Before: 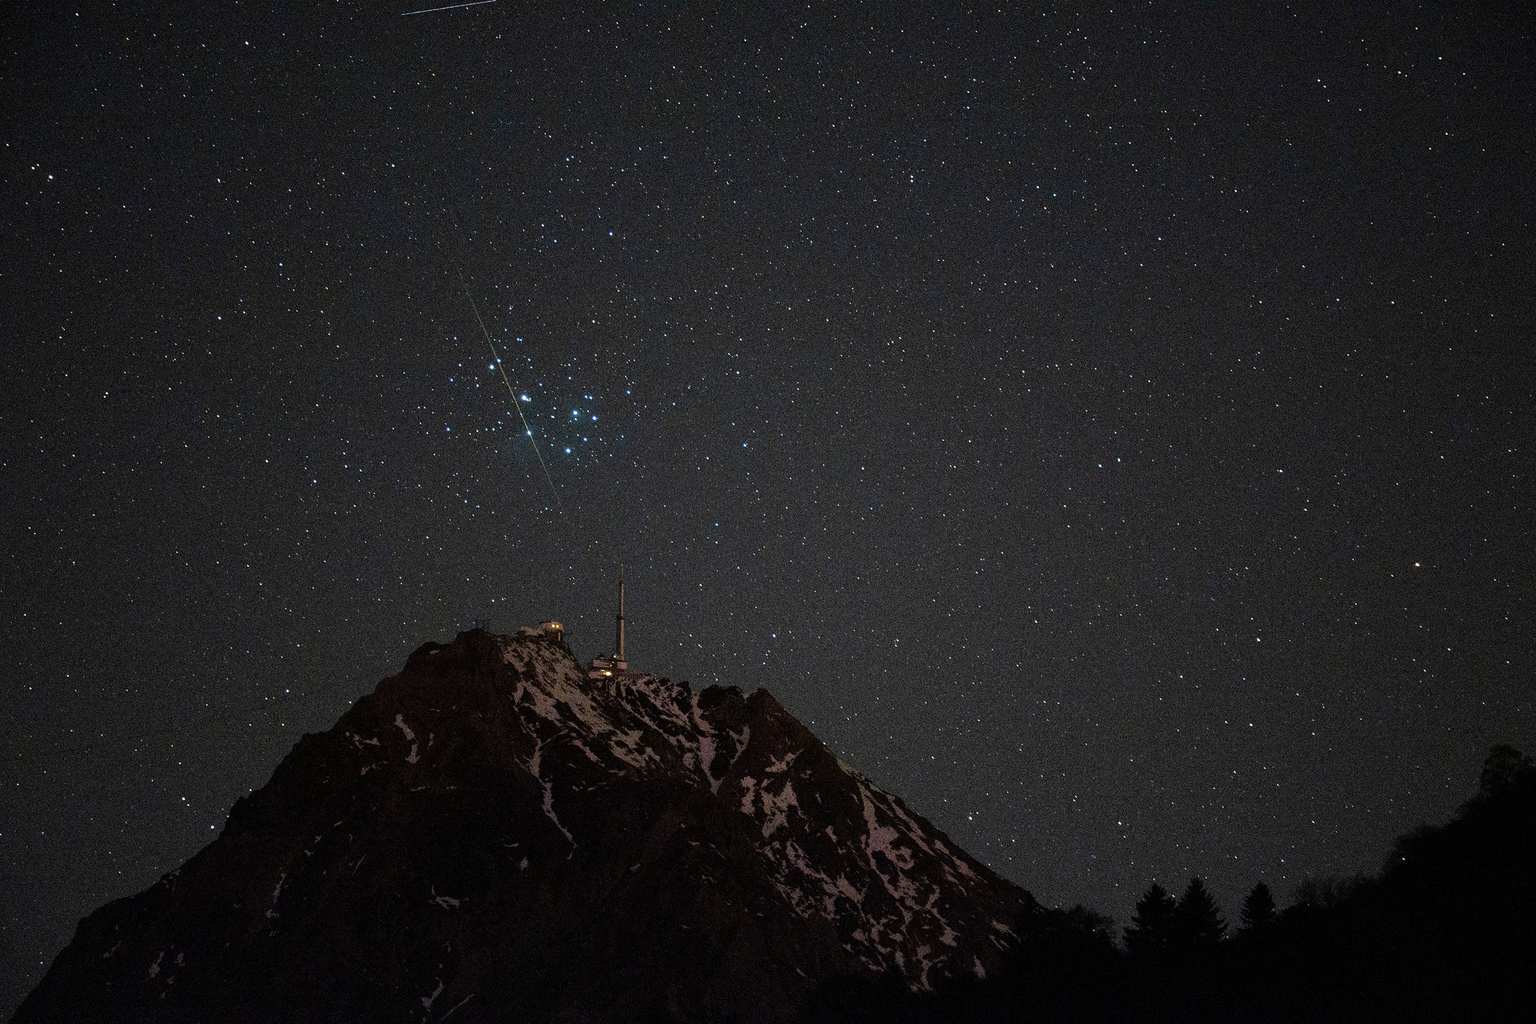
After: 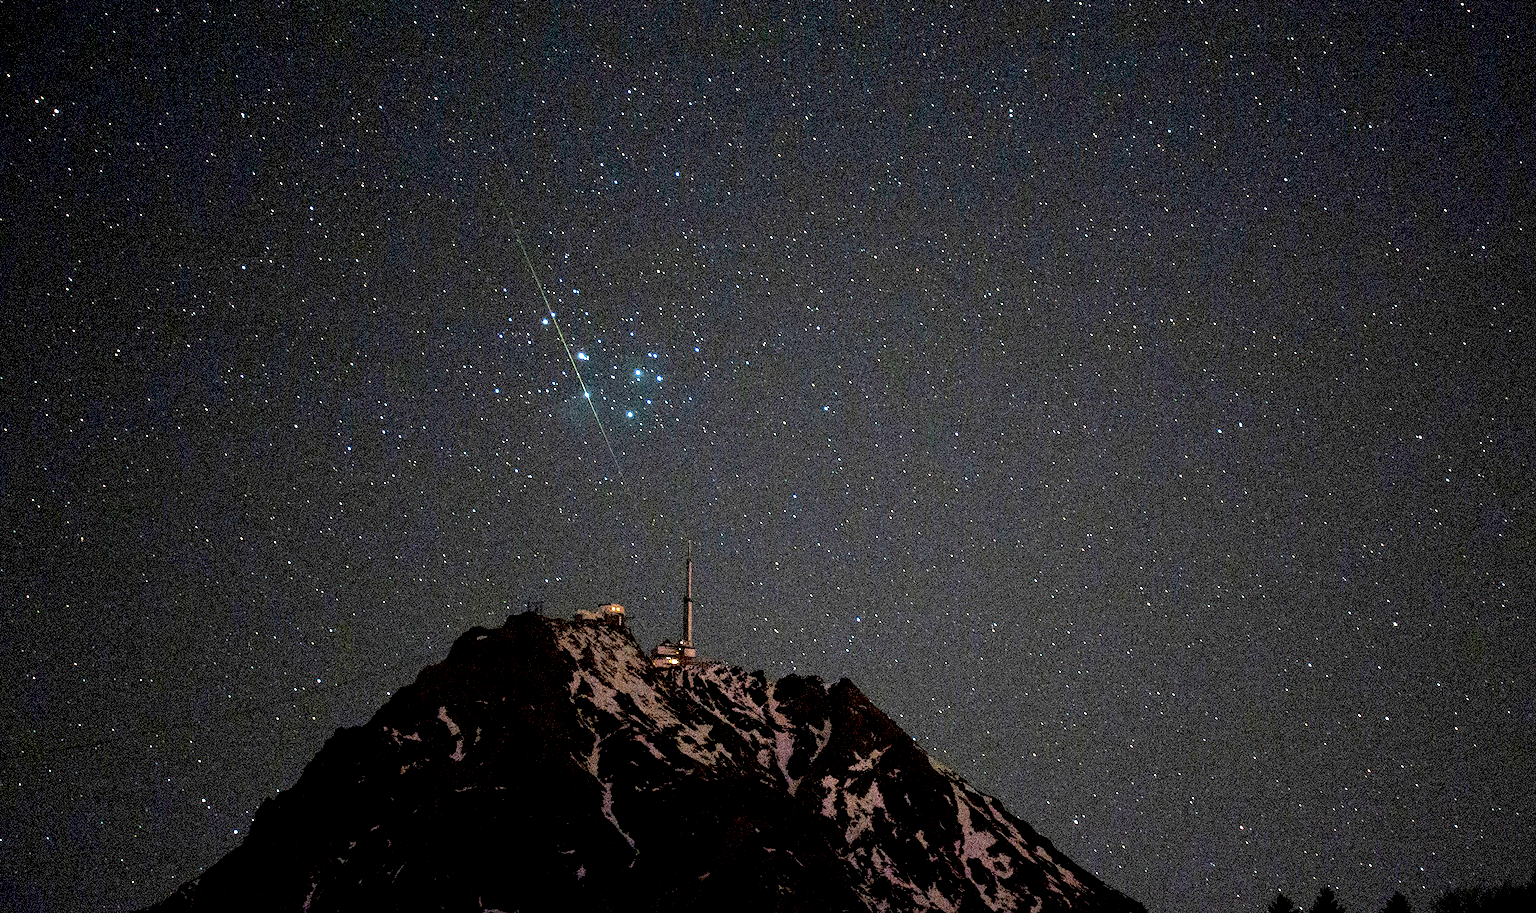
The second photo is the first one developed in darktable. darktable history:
crop: top 7.518%, right 9.768%, bottom 11.96%
exposure: black level correction 0.009, exposure 1.433 EV, compensate exposure bias true, compensate highlight preservation false
